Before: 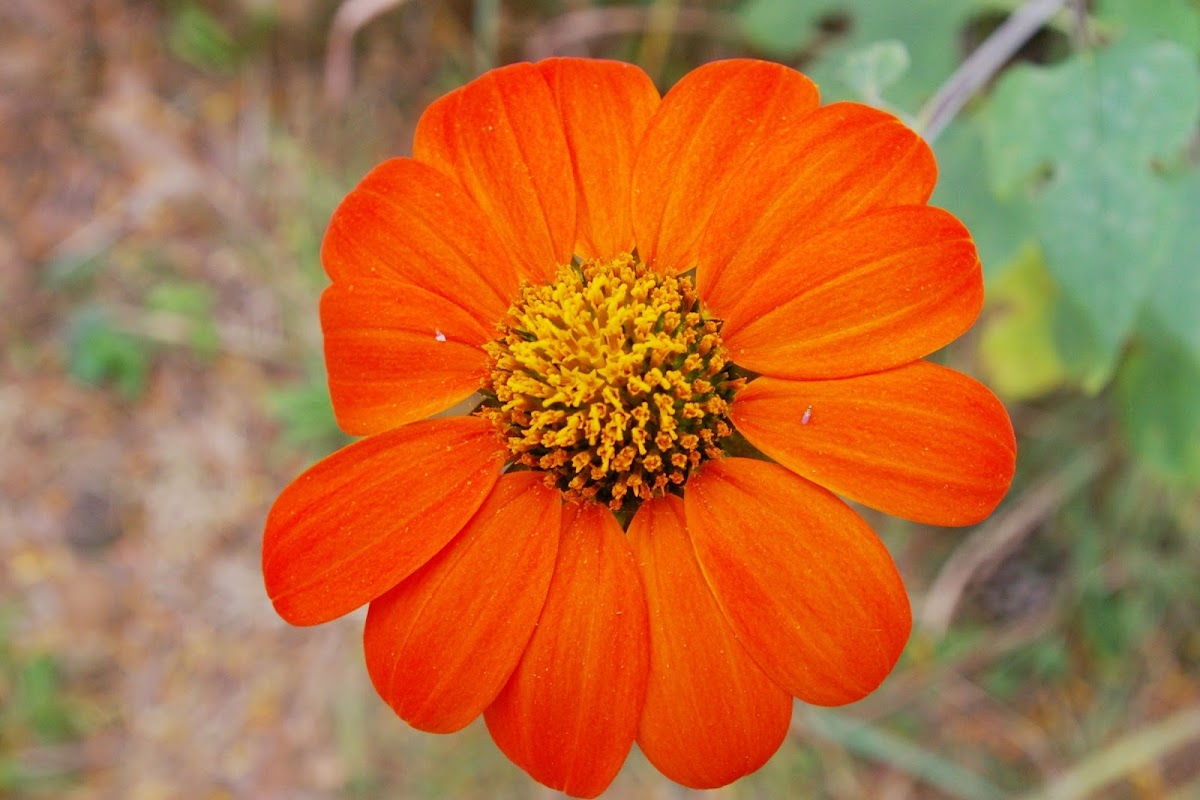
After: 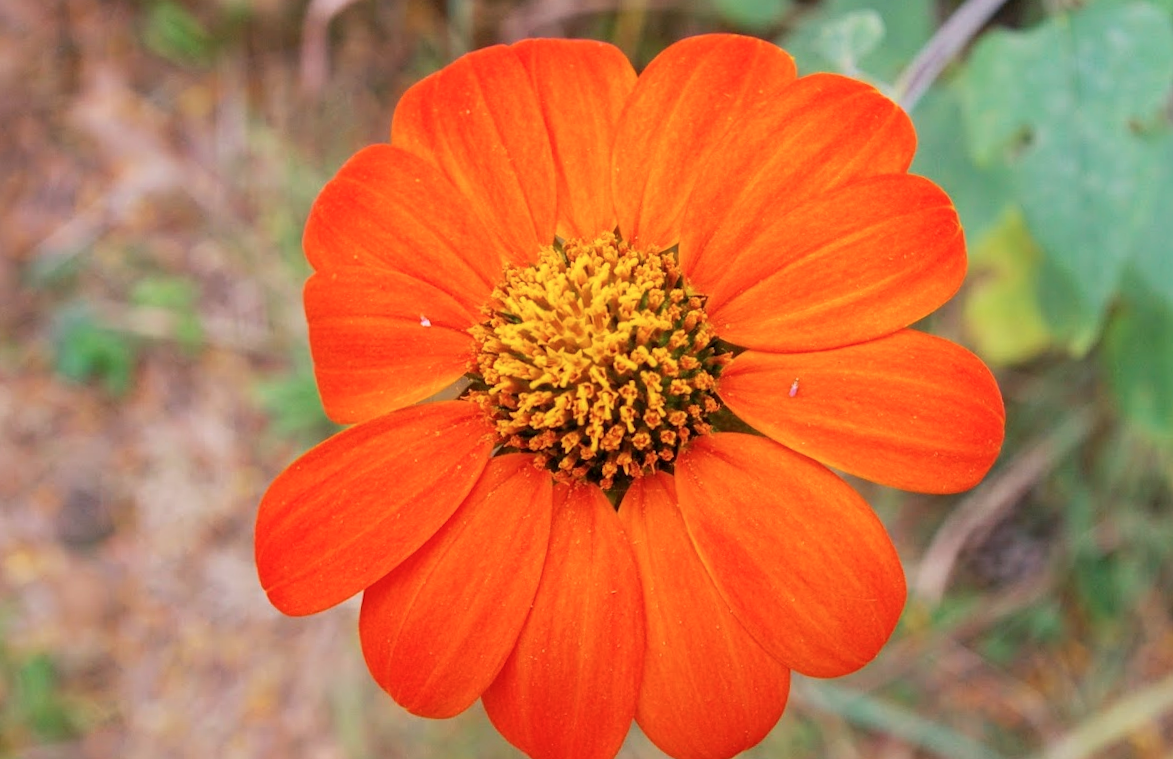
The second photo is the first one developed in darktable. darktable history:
local contrast: detail 117%
rotate and perspective: rotation -2°, crop left 0.022, crop right 0.978, crop top 0.049, crop bottom 0.951
color calibration: illuminant F (fluorescent), F source F9 (Cool White Deluxe 4150 K) – high CRI, x 0.374, y 0.373, temperature 4158.34 K
white balance: red 1.127, blue 0.943
